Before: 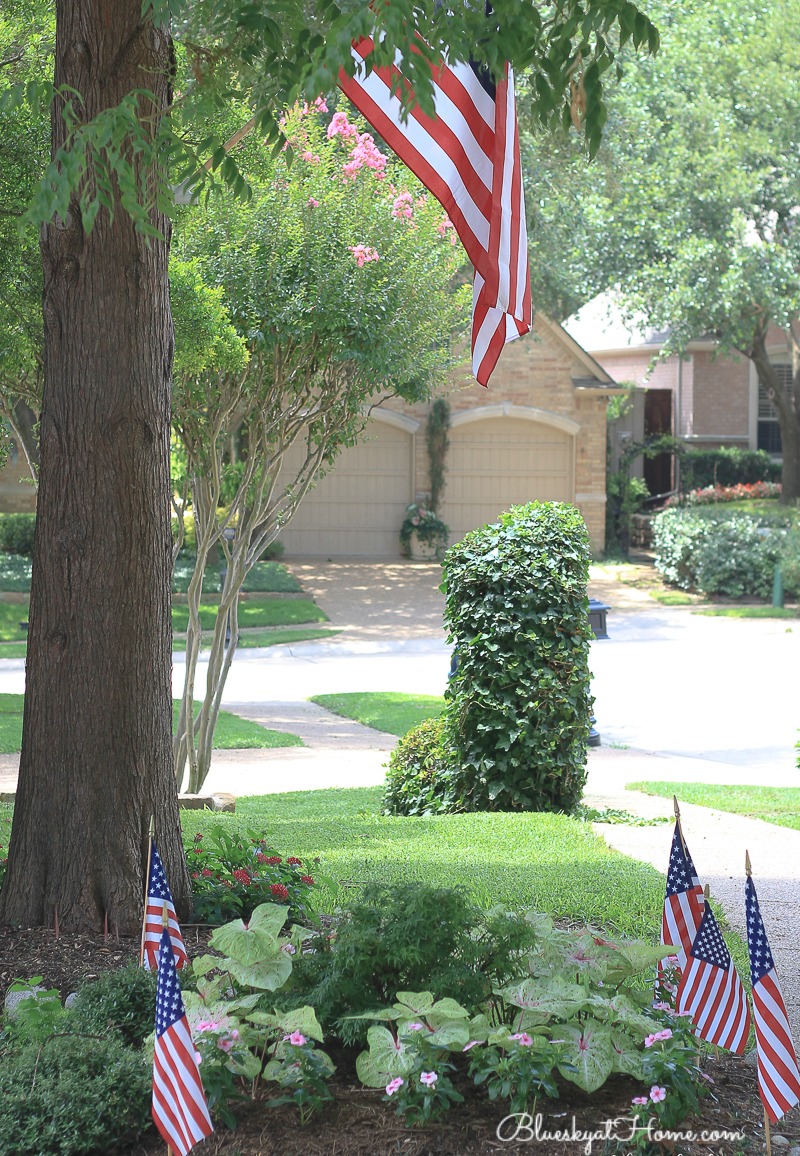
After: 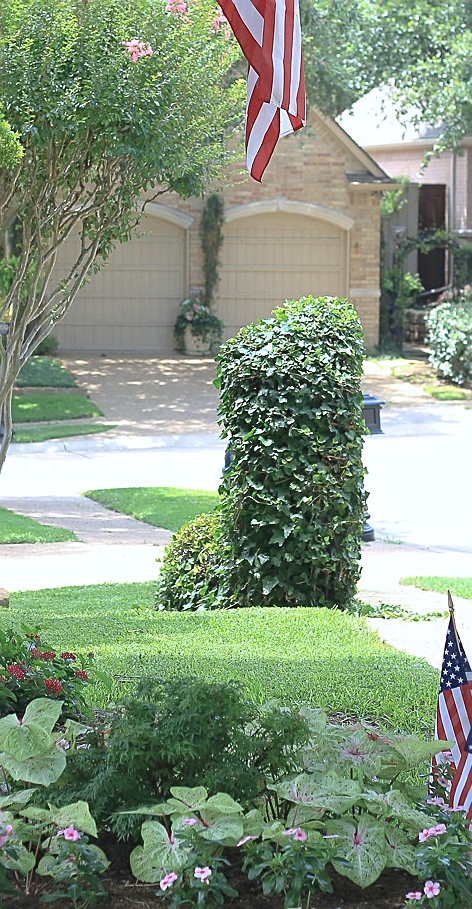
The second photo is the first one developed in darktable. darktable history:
sharpen: on, module defaults
crop and rotate: left 28.256%, top 17.734%, right 12.656%, bottom 3.573%
white balance: red 0.982, blue 1.018
